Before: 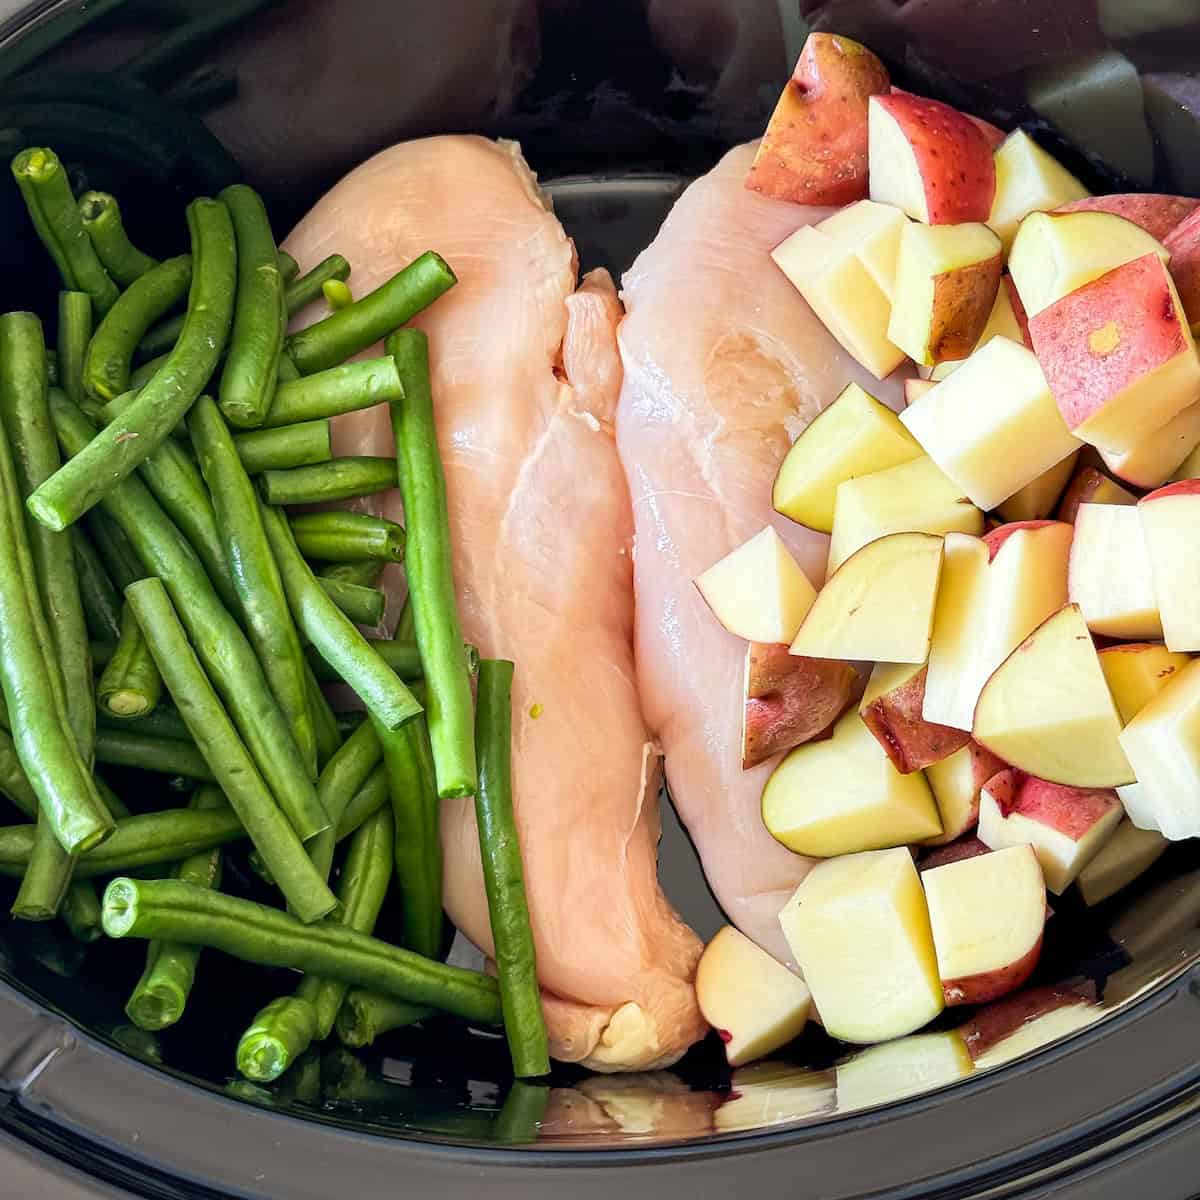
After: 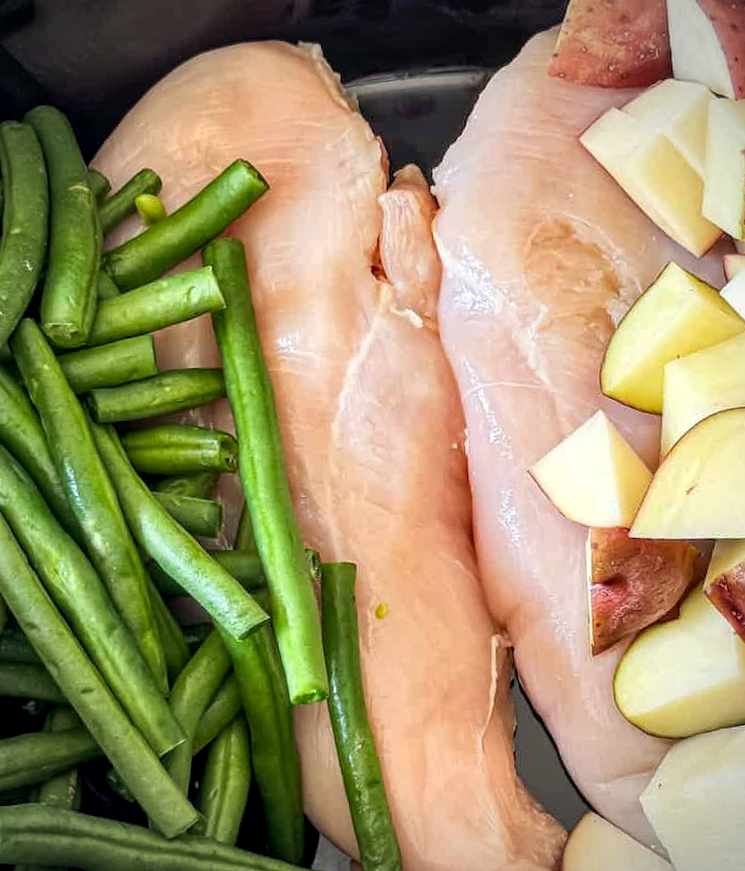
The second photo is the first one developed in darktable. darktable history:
rotate and perspective: rotation -4.2°, shear 0.006, automatic cropping off
local contrast: on, module defaults
crop: left 16.202%, top 11.208%, right 26.045%, bottom 20.557%
vignetting: on, module defaults
